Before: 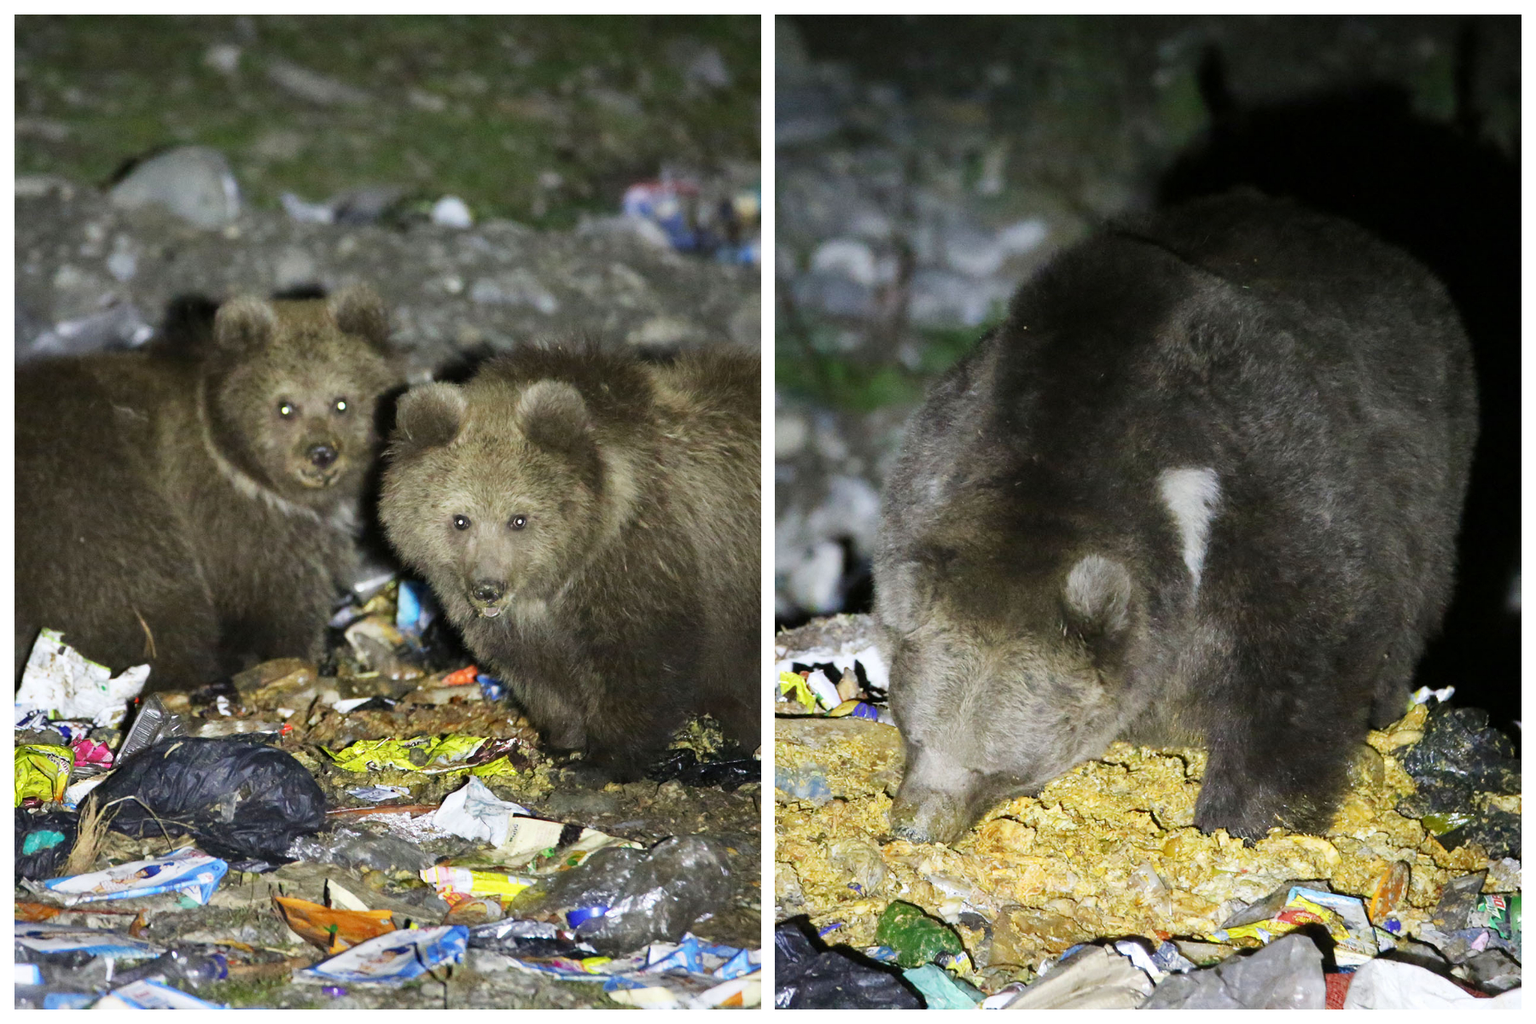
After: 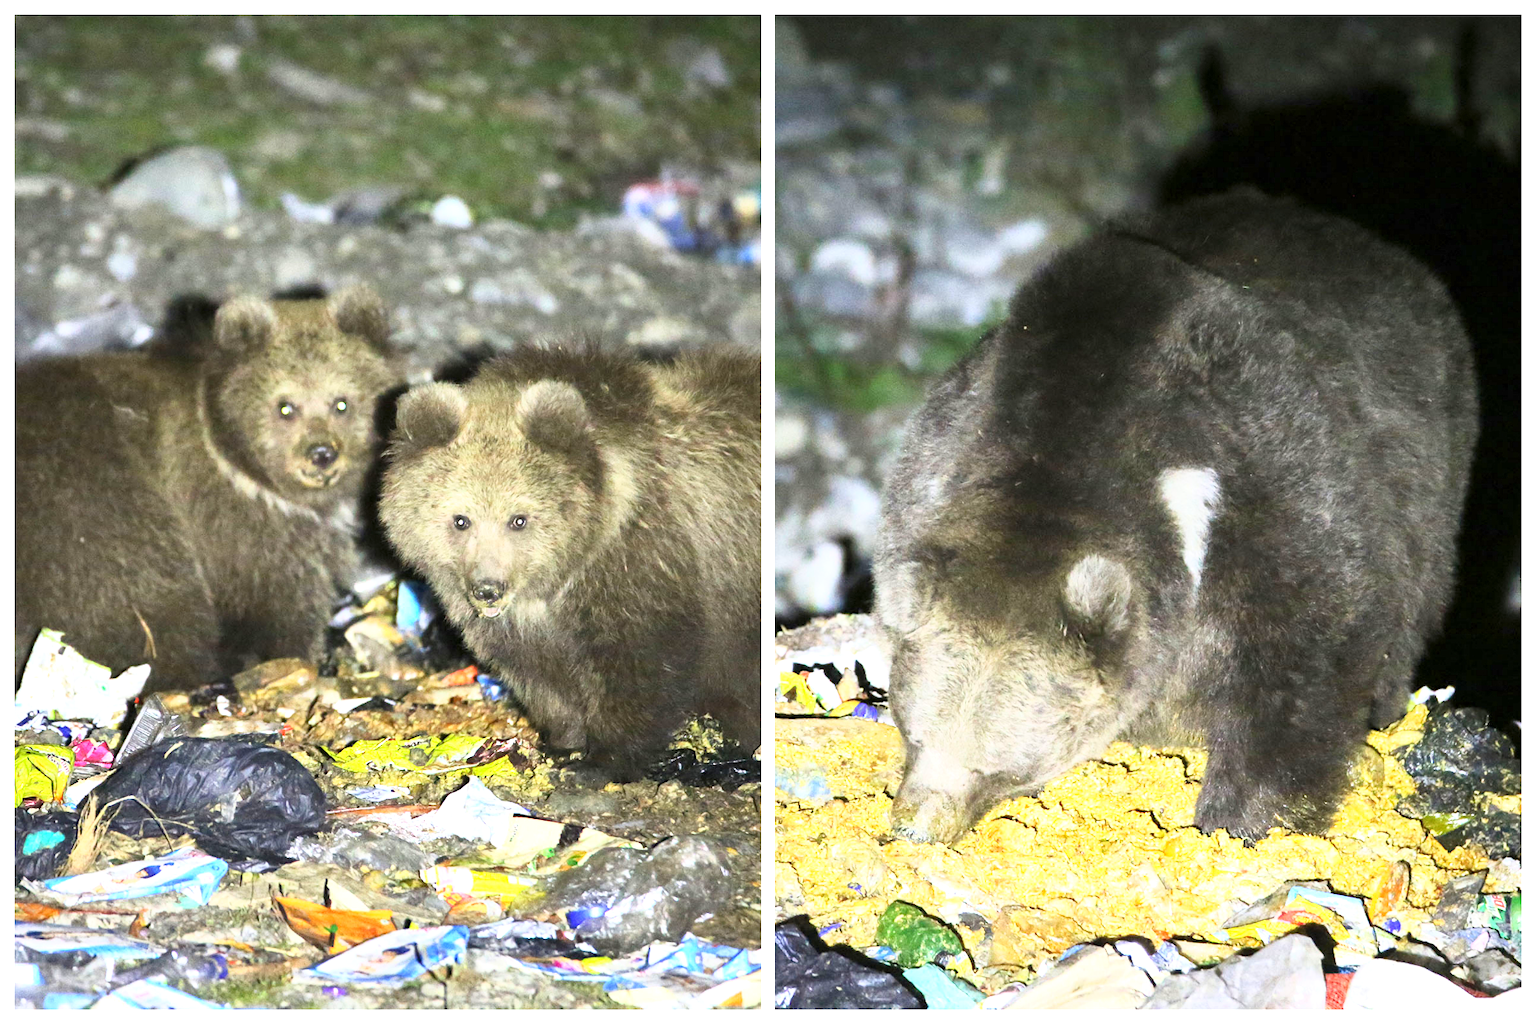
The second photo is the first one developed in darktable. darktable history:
exposure: exposure 0.661 EV, compensate highlight preservation false
base curve: curves: ch0 [(0, 0) (0.557, 0.834) (1, 1)]
